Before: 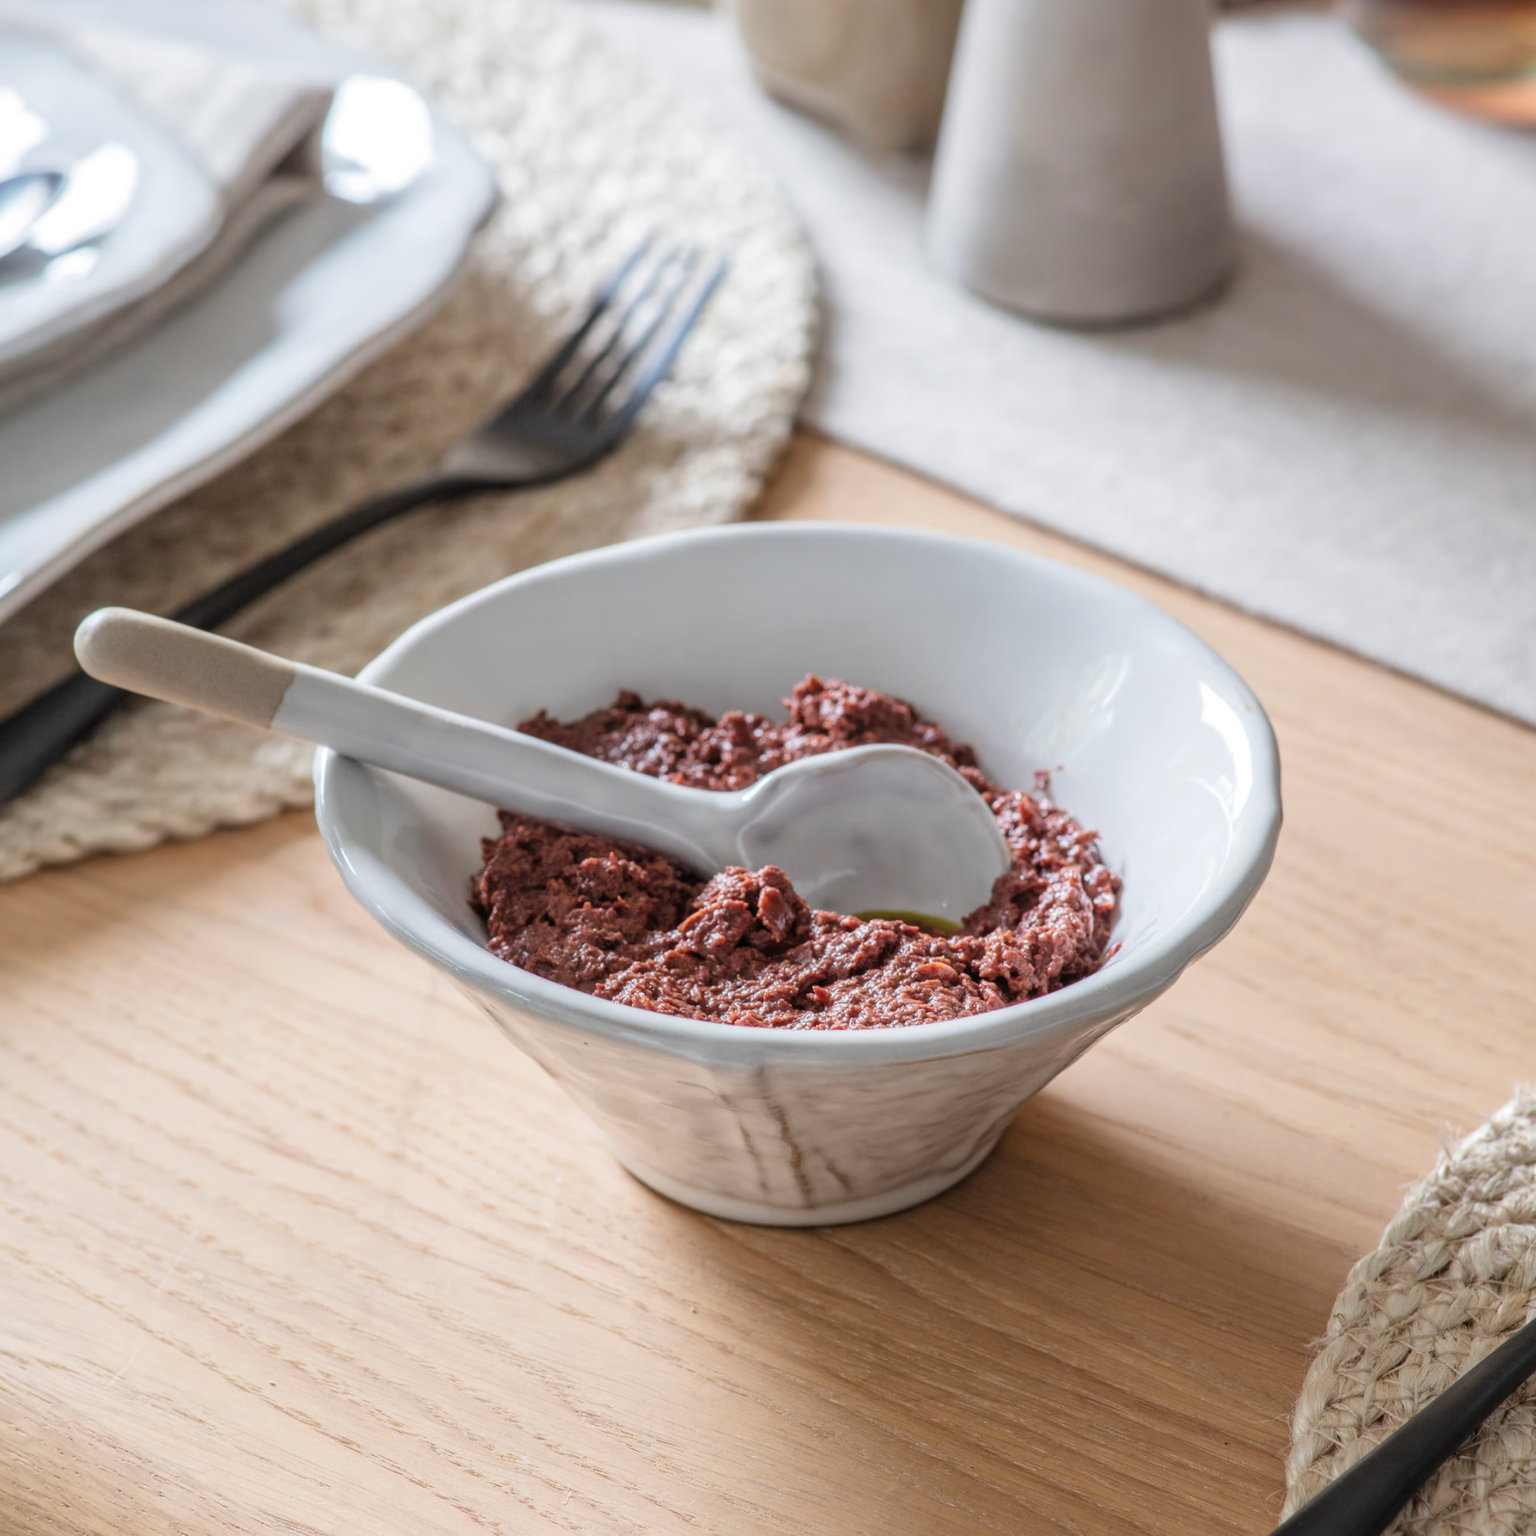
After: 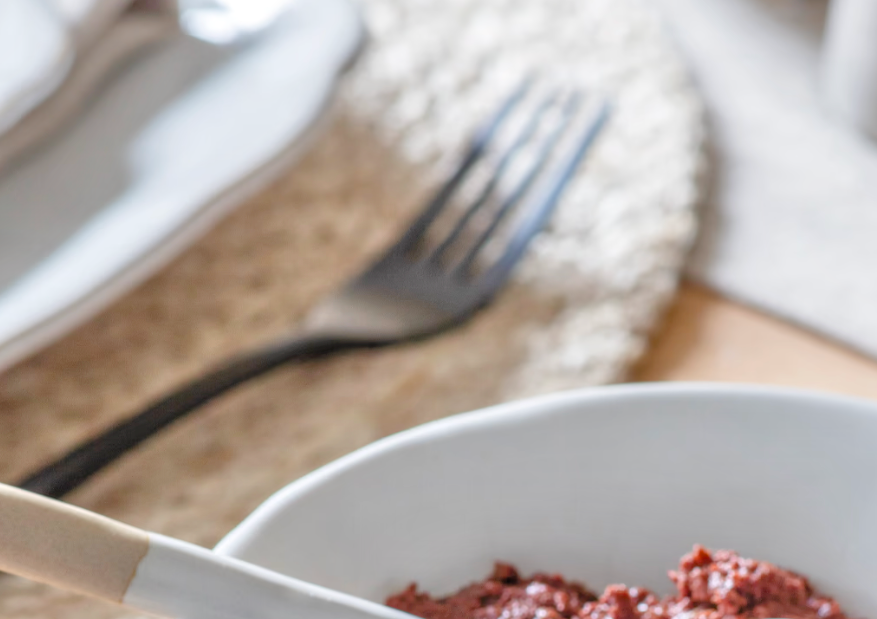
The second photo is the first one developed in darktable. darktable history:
tone equalizer: -7 EV 0.15 EV, -6 EV 0.6 EV, -5 EV 1.15 EV, -4 EV 1.33 EV, -3 EV 1.15 EV, -2 EV 0.6 EV, -1 EV 0.15 EV, mask exposure compensation -0.5 EV
color balance rgb: perceptual saturation grading › global saturation 20%, perceptual saturation grading › highlights -25%, perceptual saturation grading › shadows 25%
crop: left 10.121%, top 10.631%, right 36.218%, bottom 51.526%
